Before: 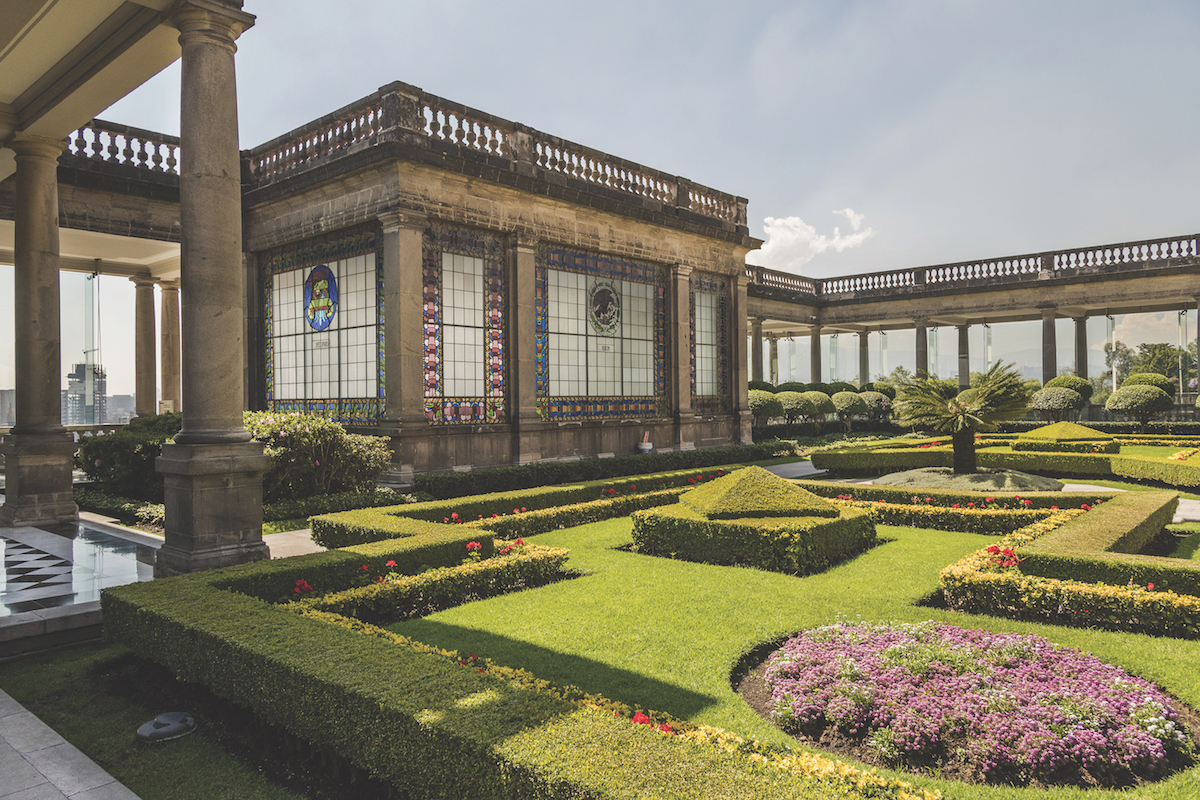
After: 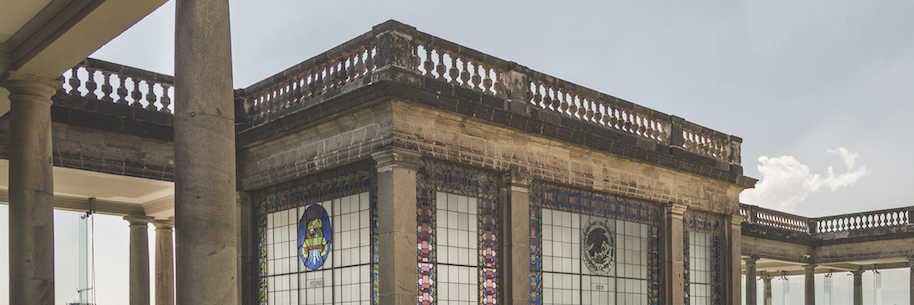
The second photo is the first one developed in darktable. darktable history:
contrast brightness saturation: saturation -0.088
crop: left 0.565%, top 7.635%, right 23.197%, bottom 54.138%
